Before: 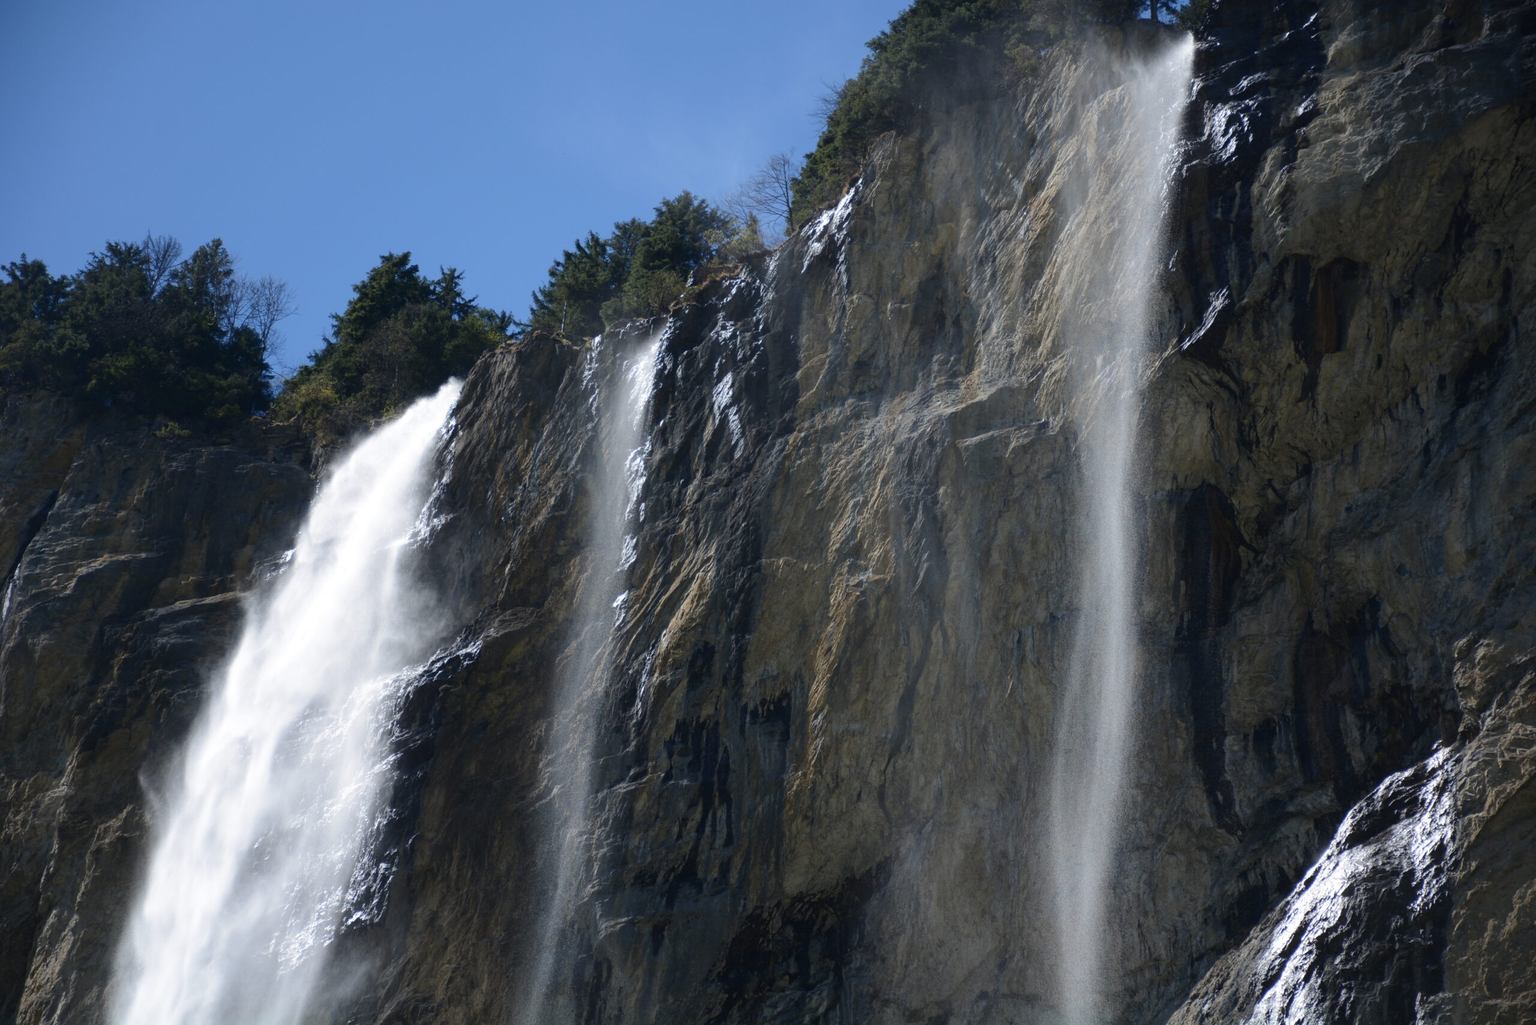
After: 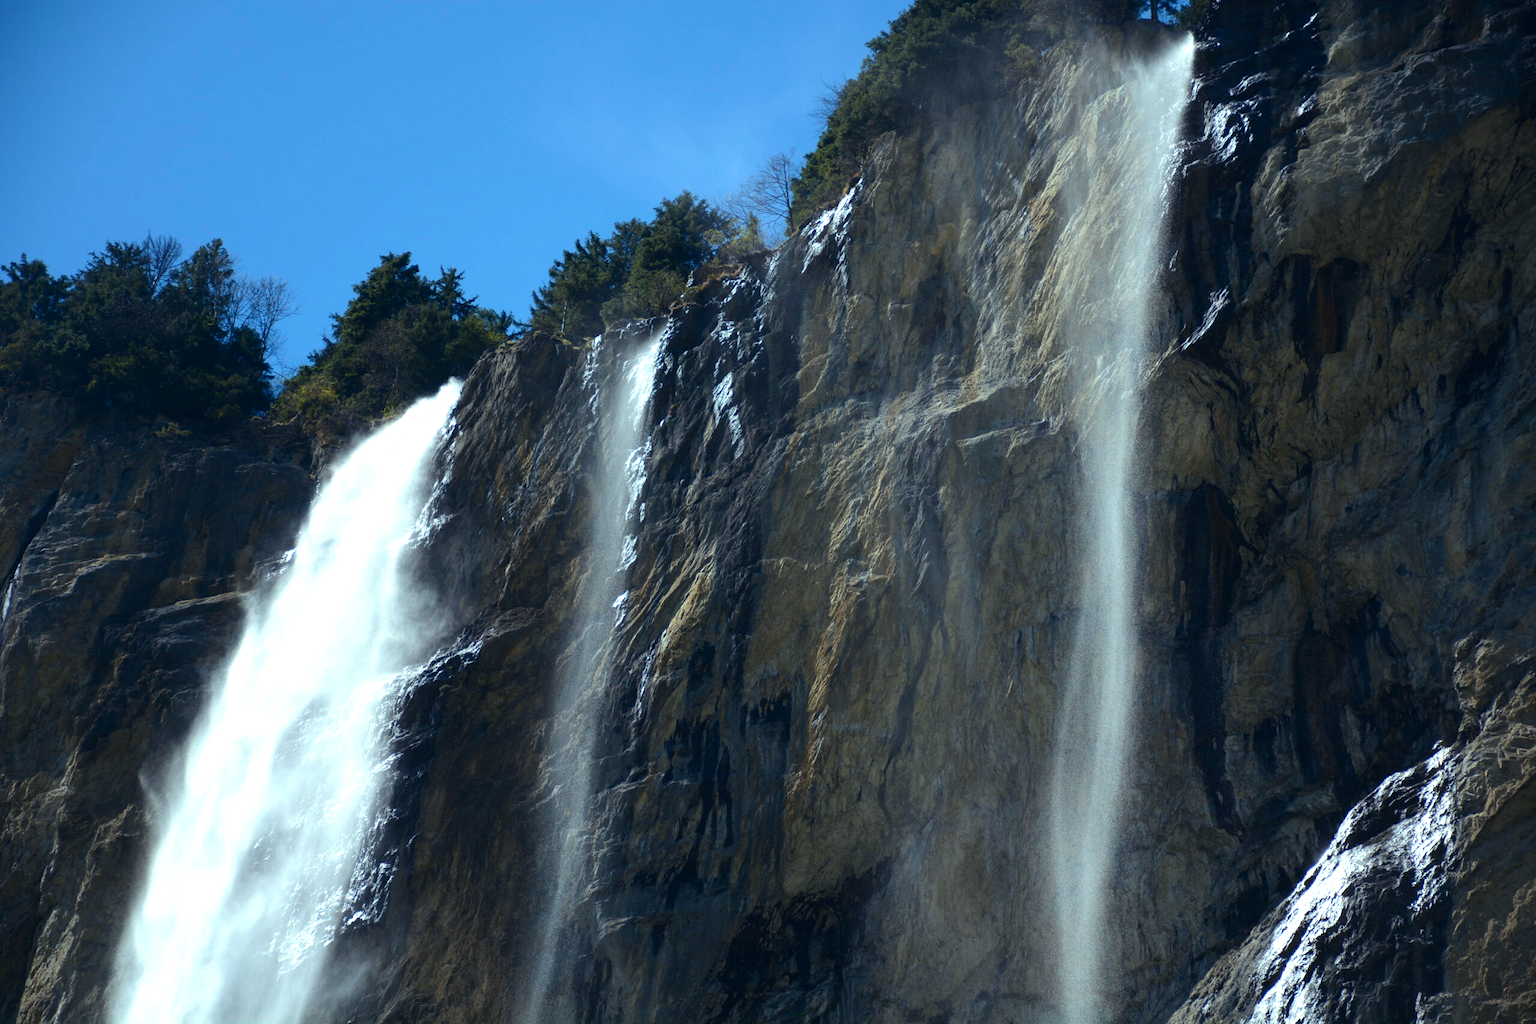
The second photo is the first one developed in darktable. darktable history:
color correction: highlights a* 0.264, highlights b* 2.73, shadows a* -1.12, shadows b* -4.76
color balance rgb: highlights gain › luminance 19.714%, highlights gain › chroma 2.675%, highlights gain › hue 175.84°, perceptual saturation grading › global saturation 10.349%, global vibrance 26.066%, contrast 7.029%
